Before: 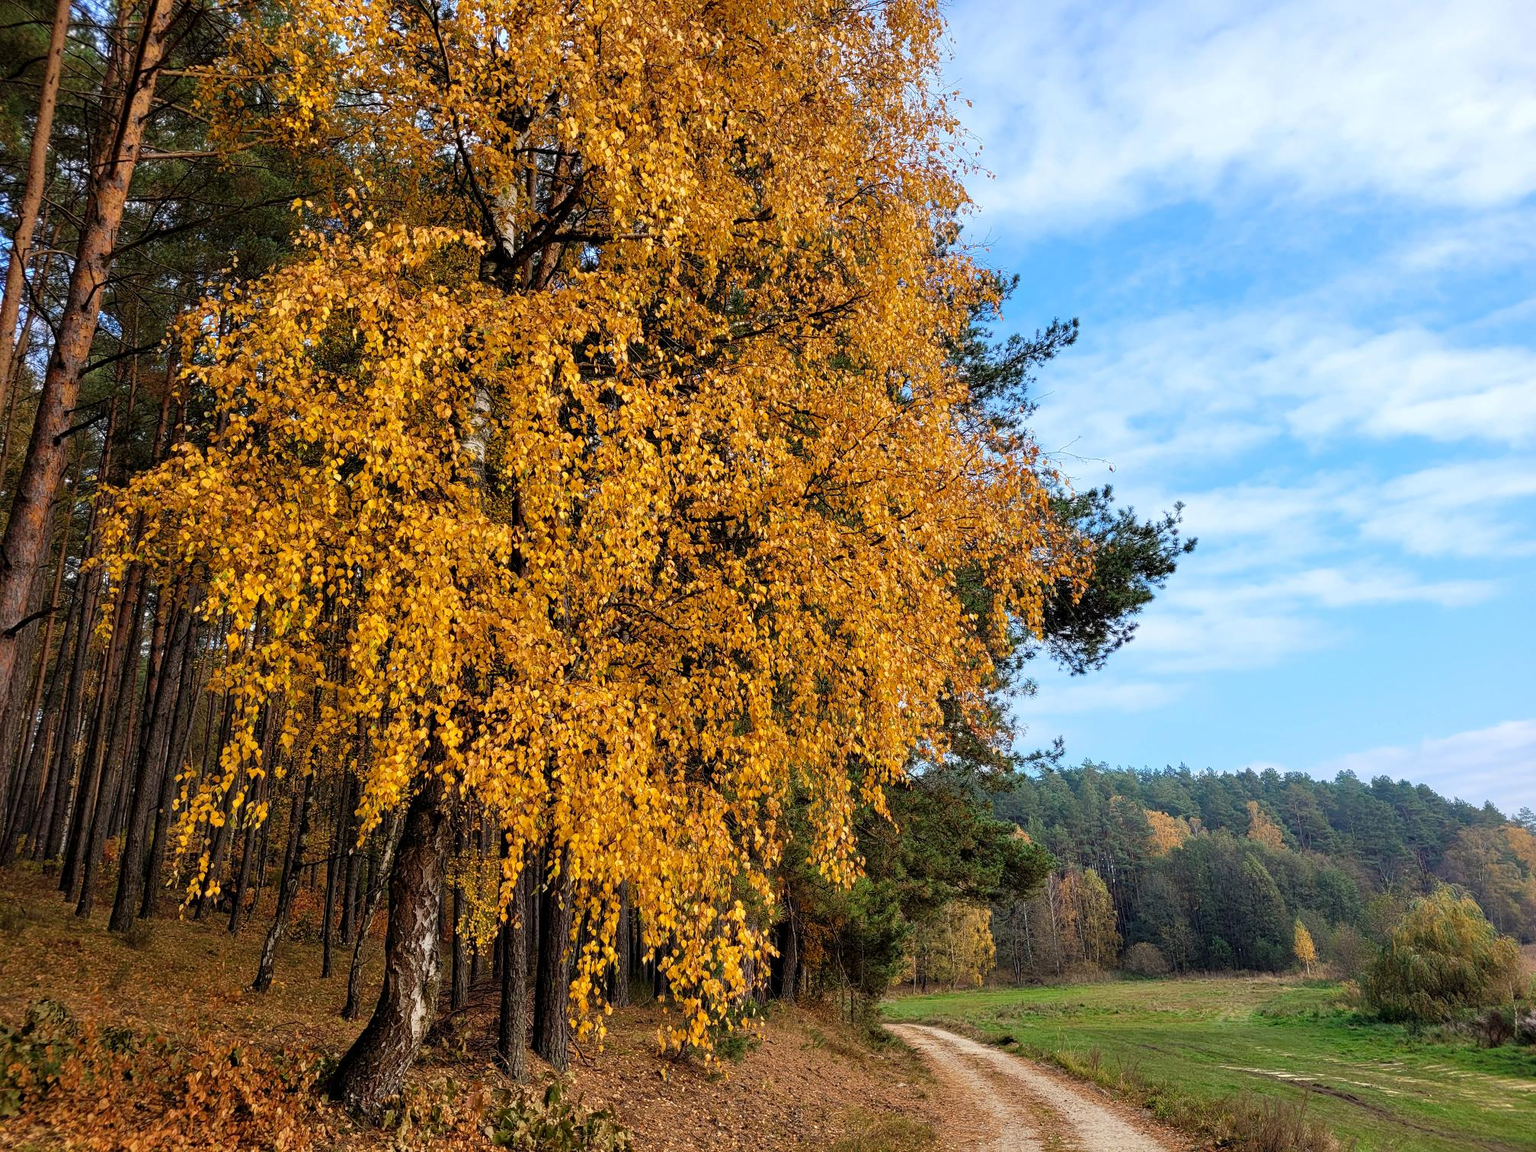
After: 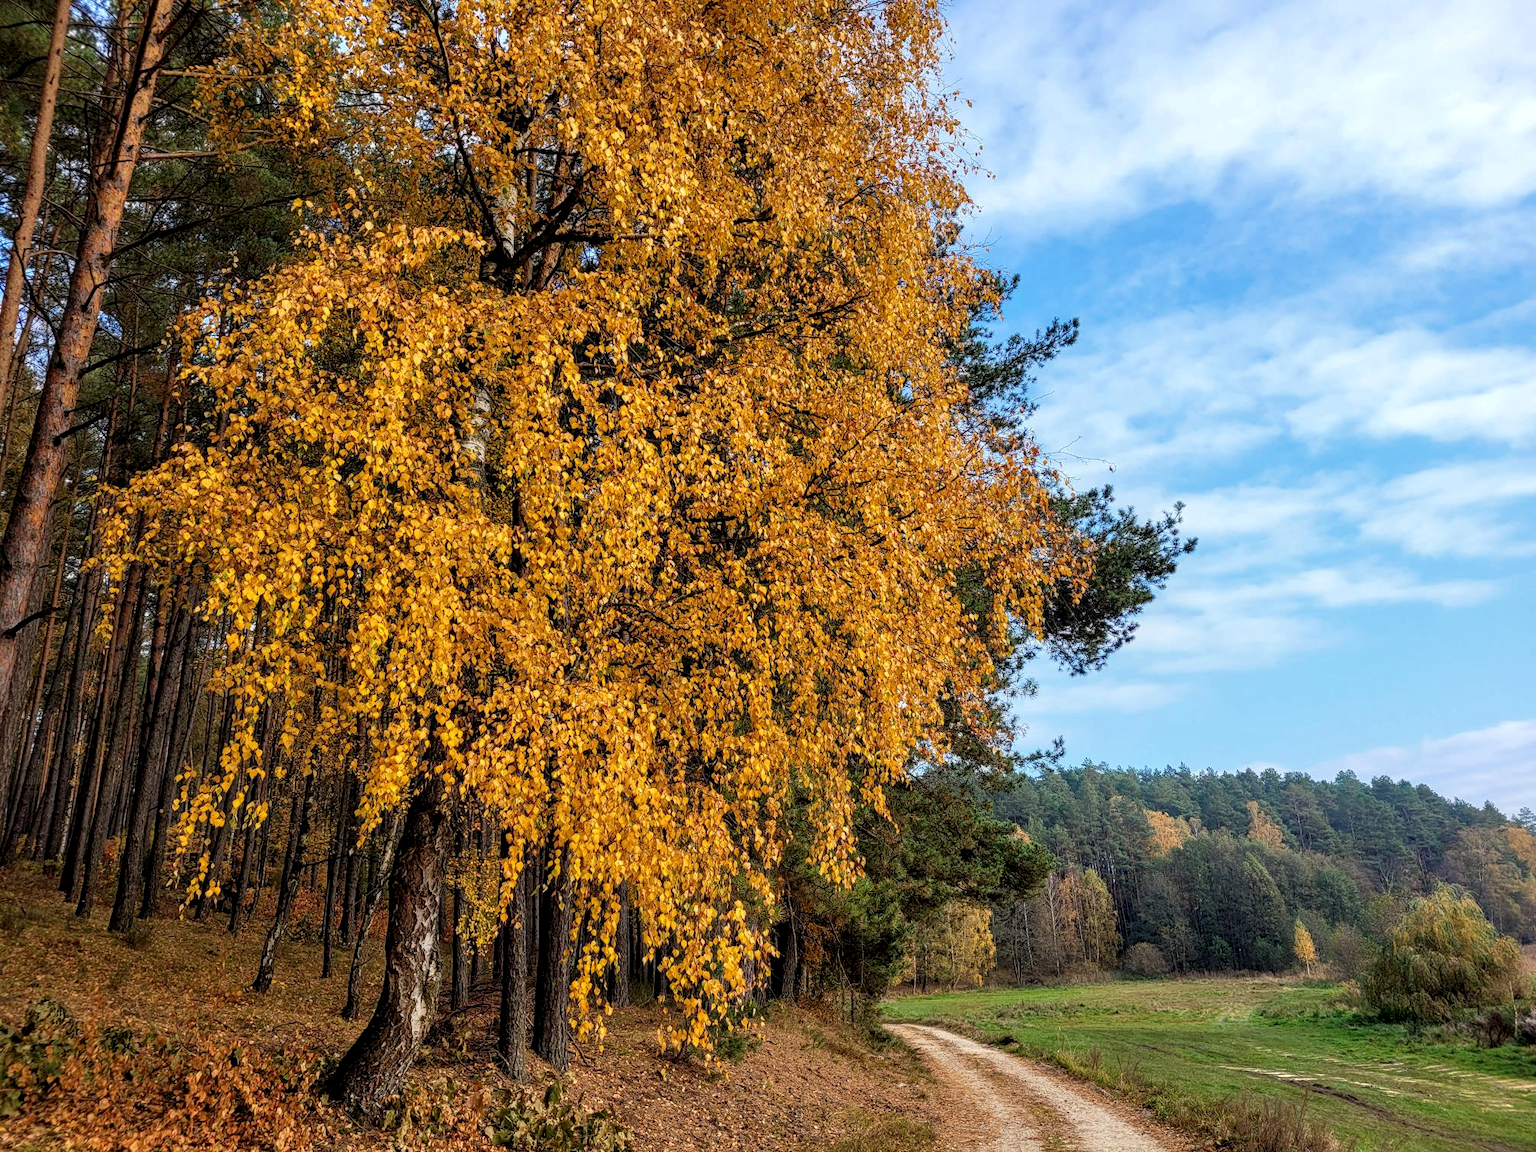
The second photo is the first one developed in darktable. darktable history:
local contrast: highlights 30%, detail 130%
